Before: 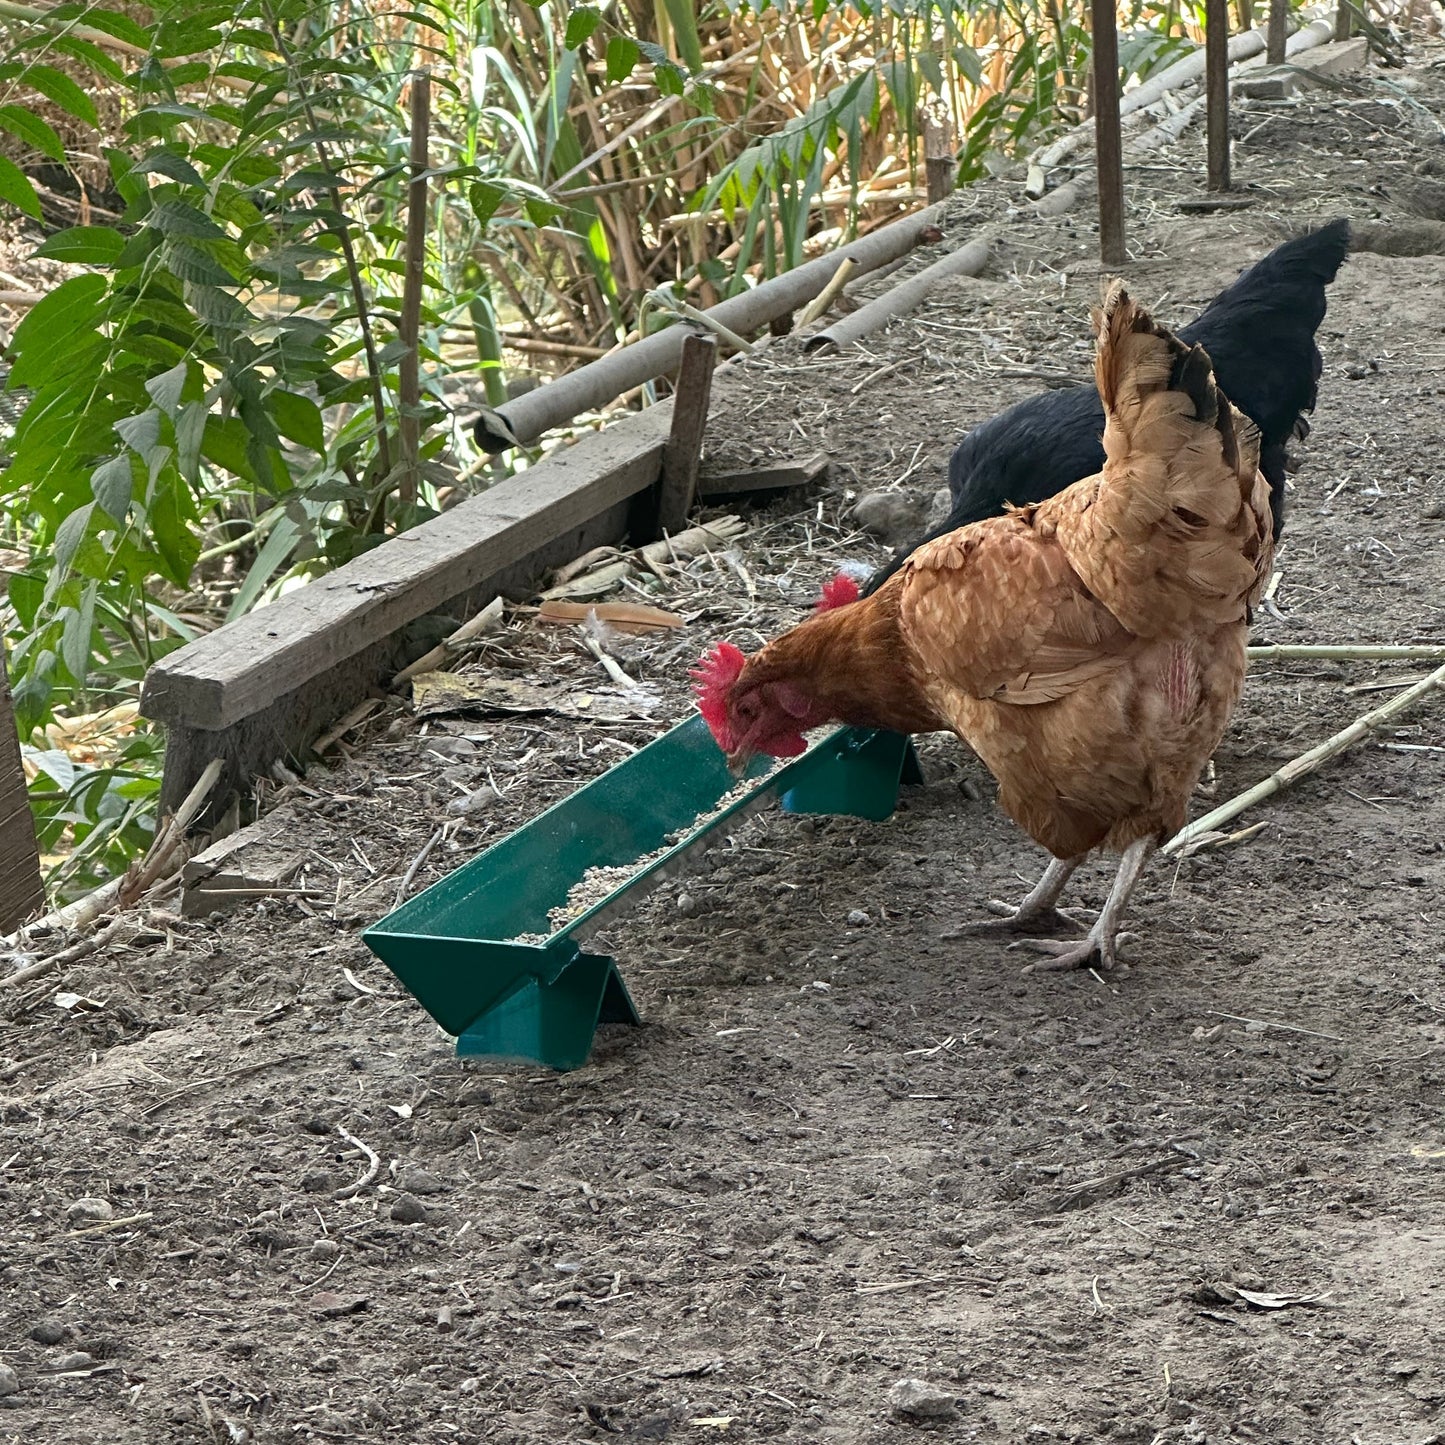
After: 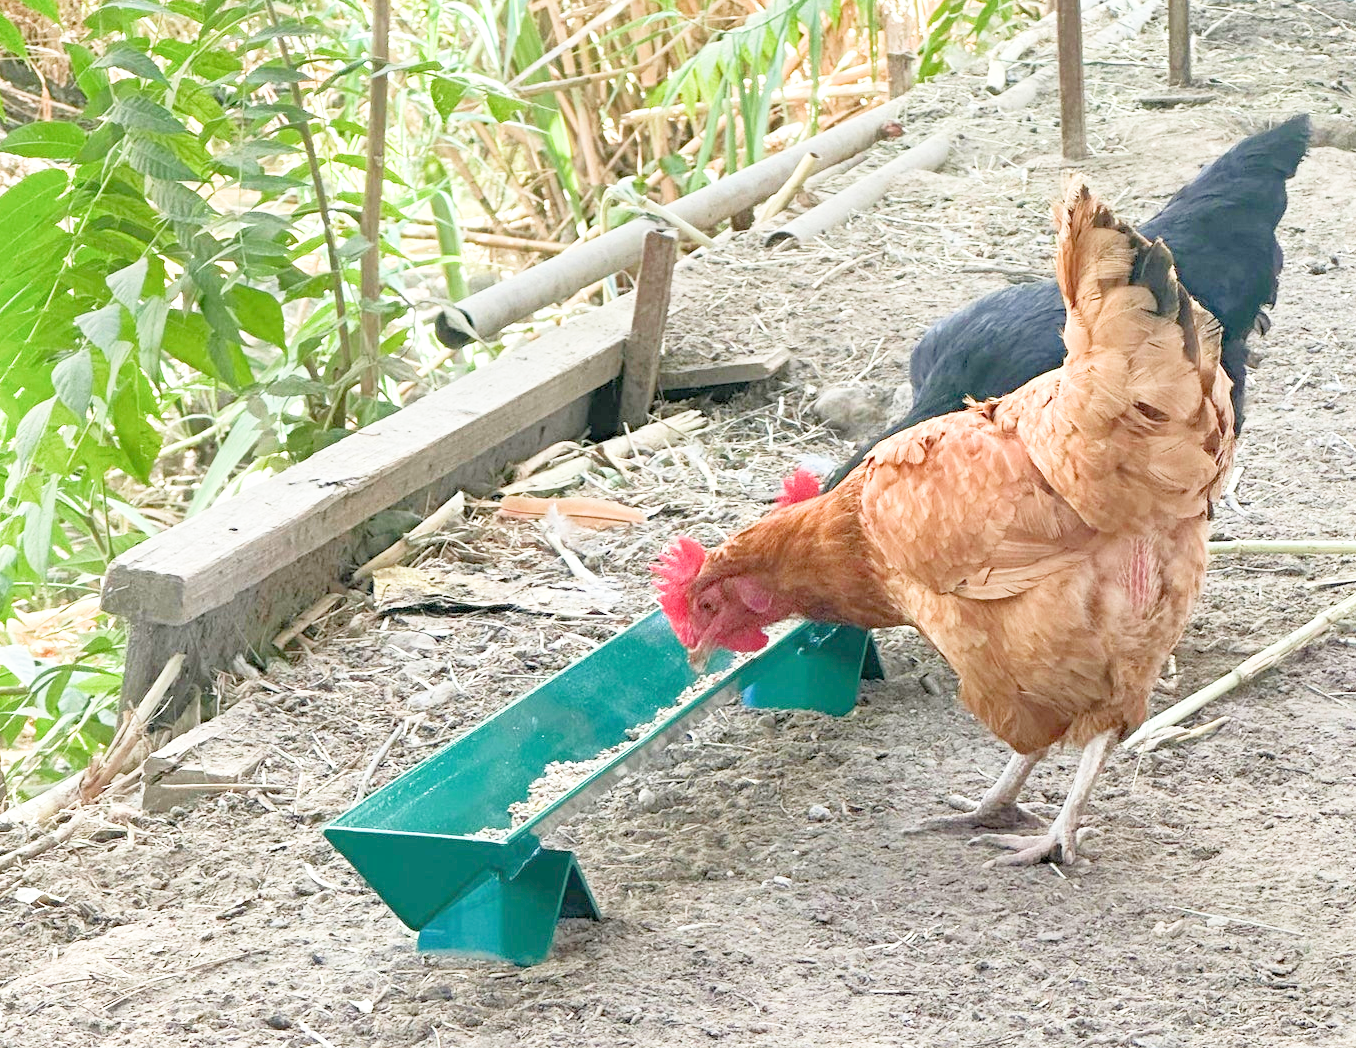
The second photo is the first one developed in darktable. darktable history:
tone equalizer: -8 EV 0.001 EV, -7 EV -0.002 EV, -6 EV 0.002 EV, -5 EV -0.03 EV, -4 EV -0.116 EV, -3 EV -0.169 EV, -2 EV 0.24 EV, -1 EV 0.702 EV, +0 EV 0.493 EV
filmic rgb: middle gray luminance 2.5%, black relative exposure -10 EV, white relative exposure 7 EV, threshold 6 EV, dynamic range scaling 10%, target black luminance 0%, hardness 3.19, latitude 44.39%, contrast 0.682, highlights saturation mix 5%, shadows ↔ highlights balance 13.63%, add noise in highlights 0, color science v3 (2019), use custom middle-gray values true, iterations of high-quality reconstruction 0, contrast in highlights soft, enable highlight reconstruction true
crop: left 2.737%, top 7.287%, right 3.421%, bottom 20.179%
